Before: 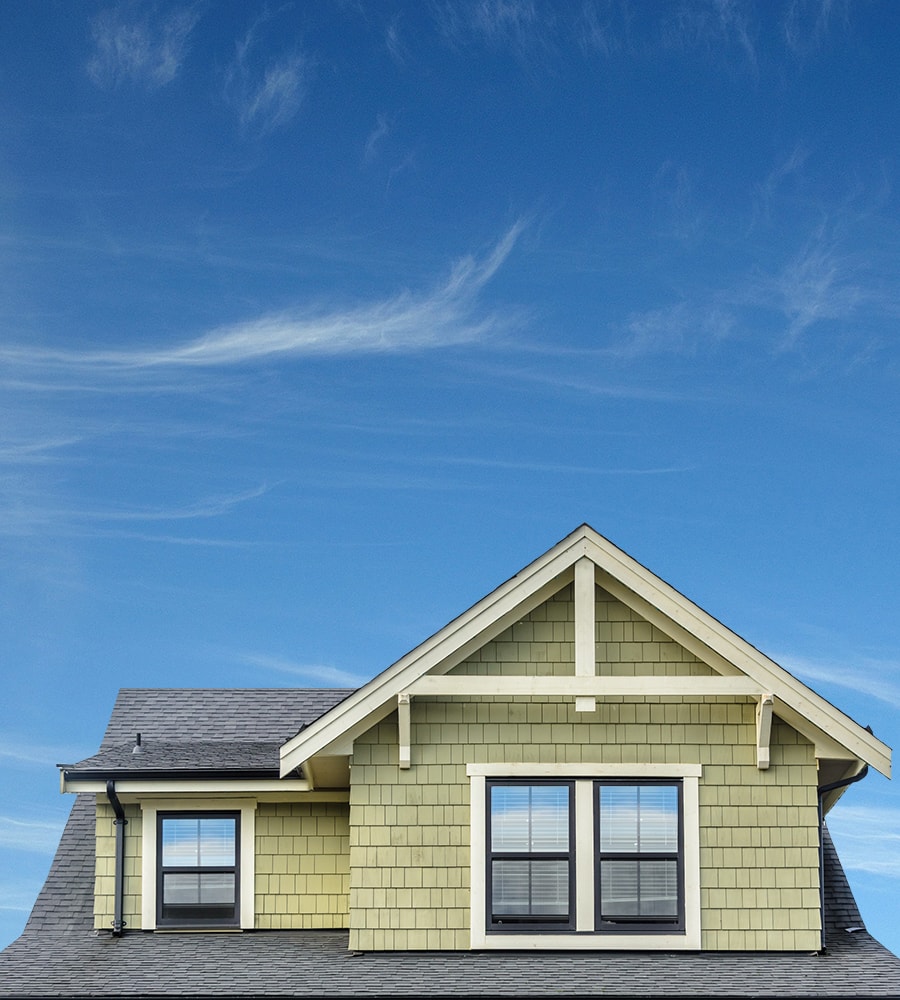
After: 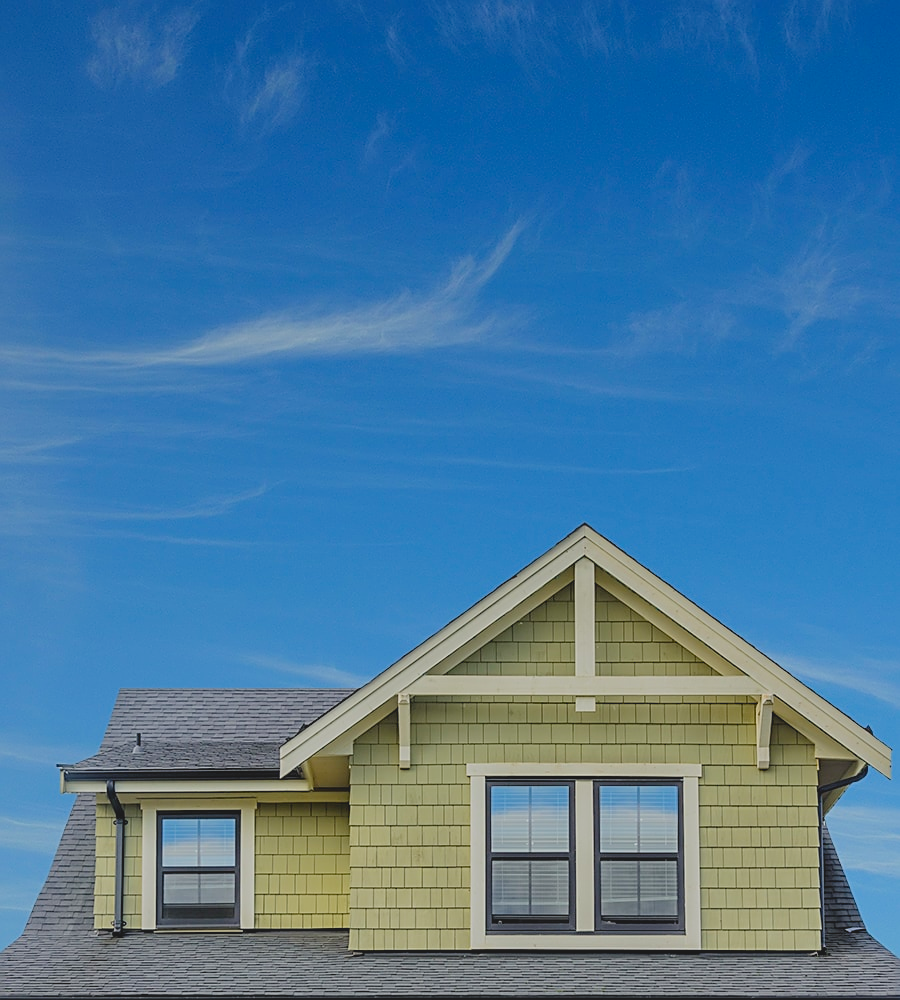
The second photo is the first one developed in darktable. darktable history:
sharpen: on, module defaults
contrast brightness saturation: contrast -0.19, saturation 0.19
filmic rgb: middle gray luminance 18.42%, black relative exposure -10.5 EV, white relative exposure 3.4 EV, threshold 6 EV, target black luminance 0%, hardness 6.03, latitude 99%, contrast 0.847, shadows ↔ highlights balance 0.505%, add noise in highlights 0, preserve chrominance max RGB, color science v3 (2019), use custom middle-gray values true, iterations of high-quality reconstruction 0, contrast in highlights soft, enable highlight reconstruction true
